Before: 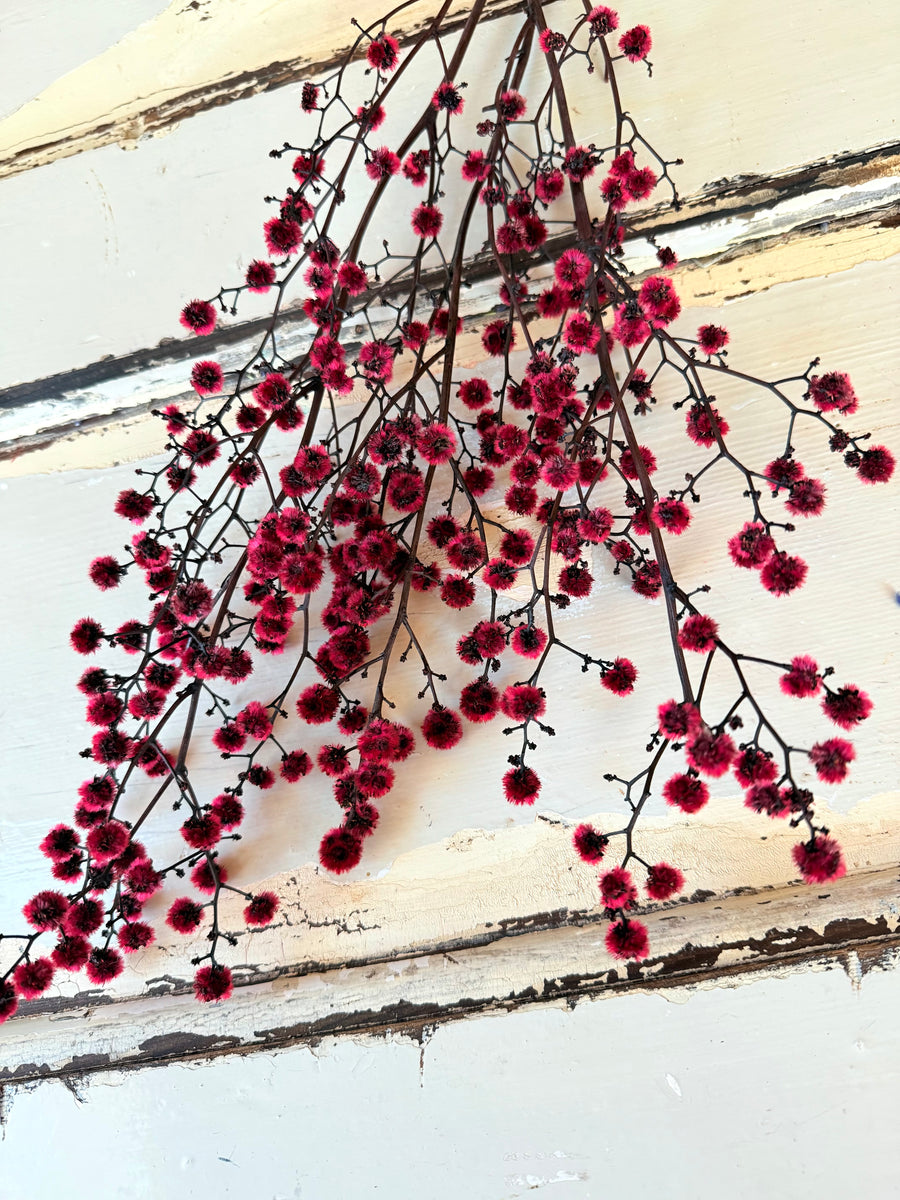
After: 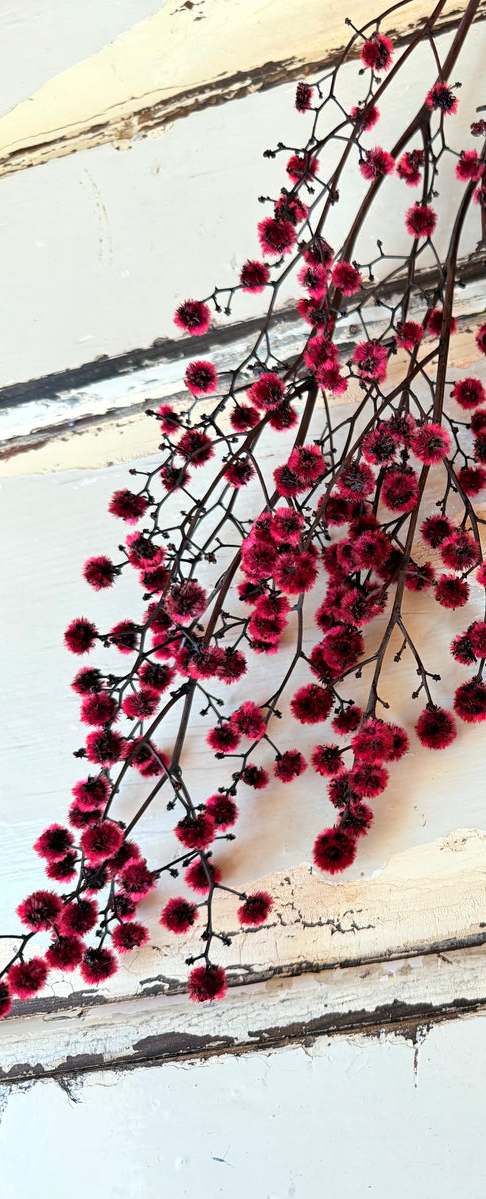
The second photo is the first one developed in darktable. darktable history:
crop: left 0.704%, right 45.218%, bottom 0.08%
